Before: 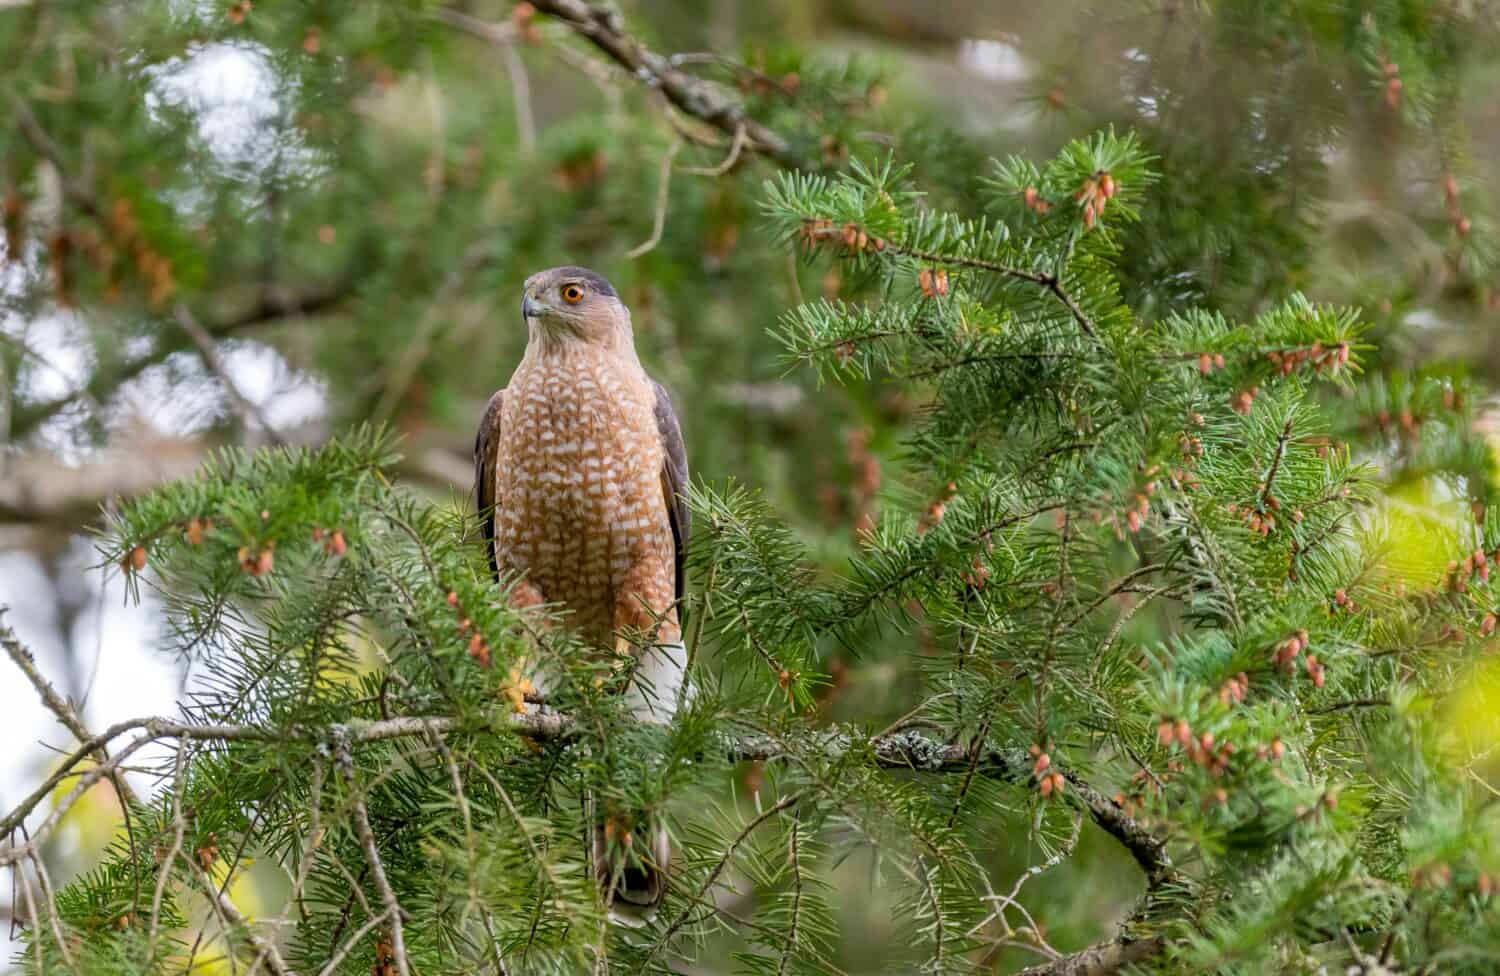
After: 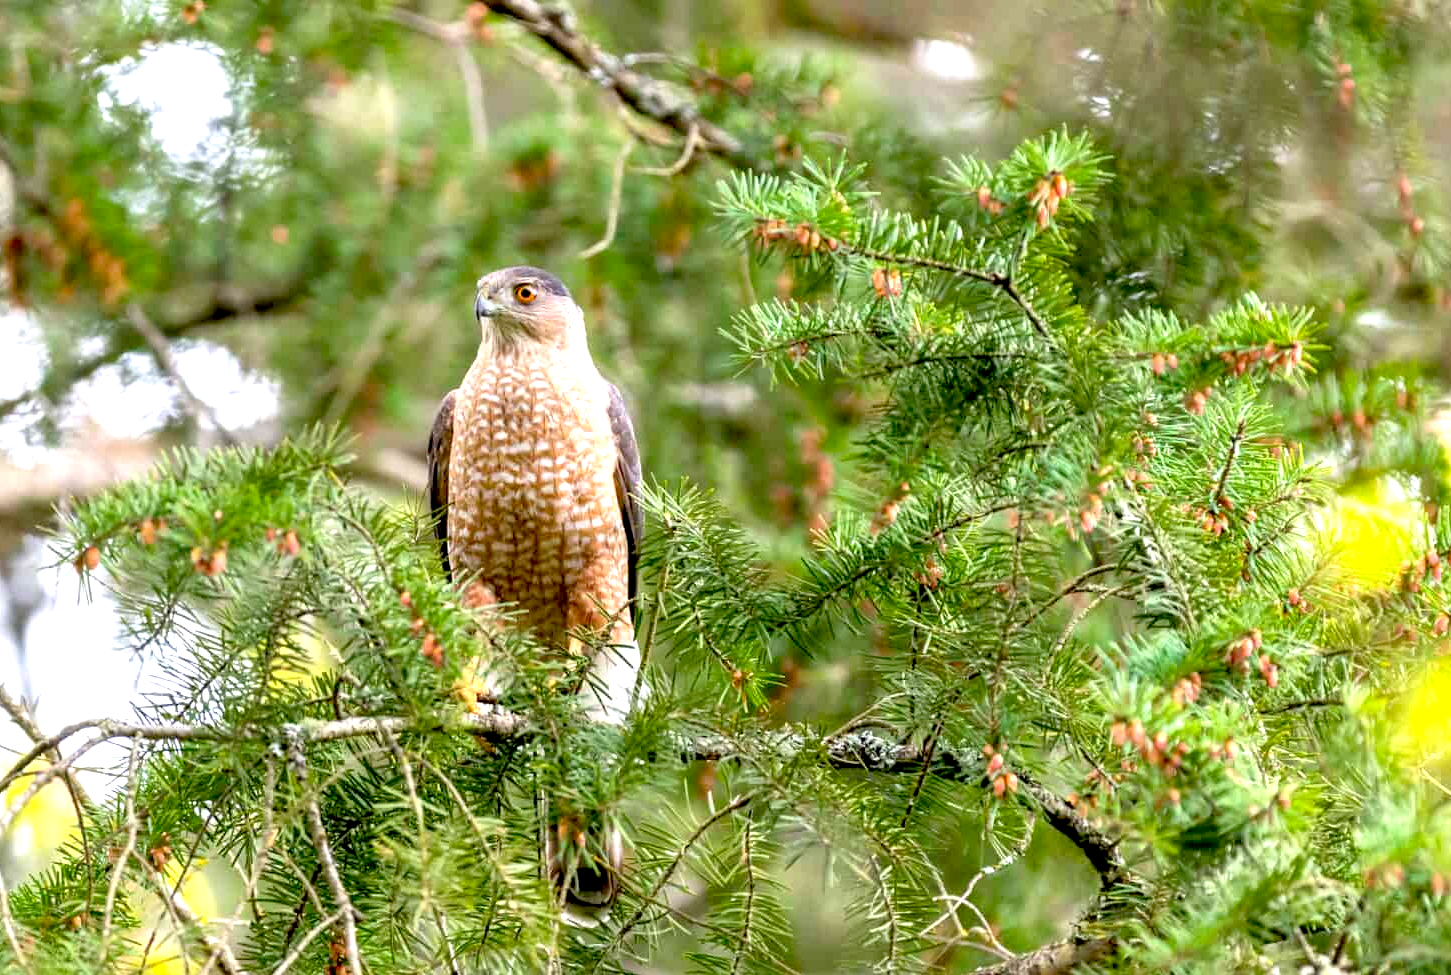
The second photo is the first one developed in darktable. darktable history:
crop and rotate: left 3.262%
exposure: black level correction 0.011, exposure 1.087 EV, compensate highlight preservation false
